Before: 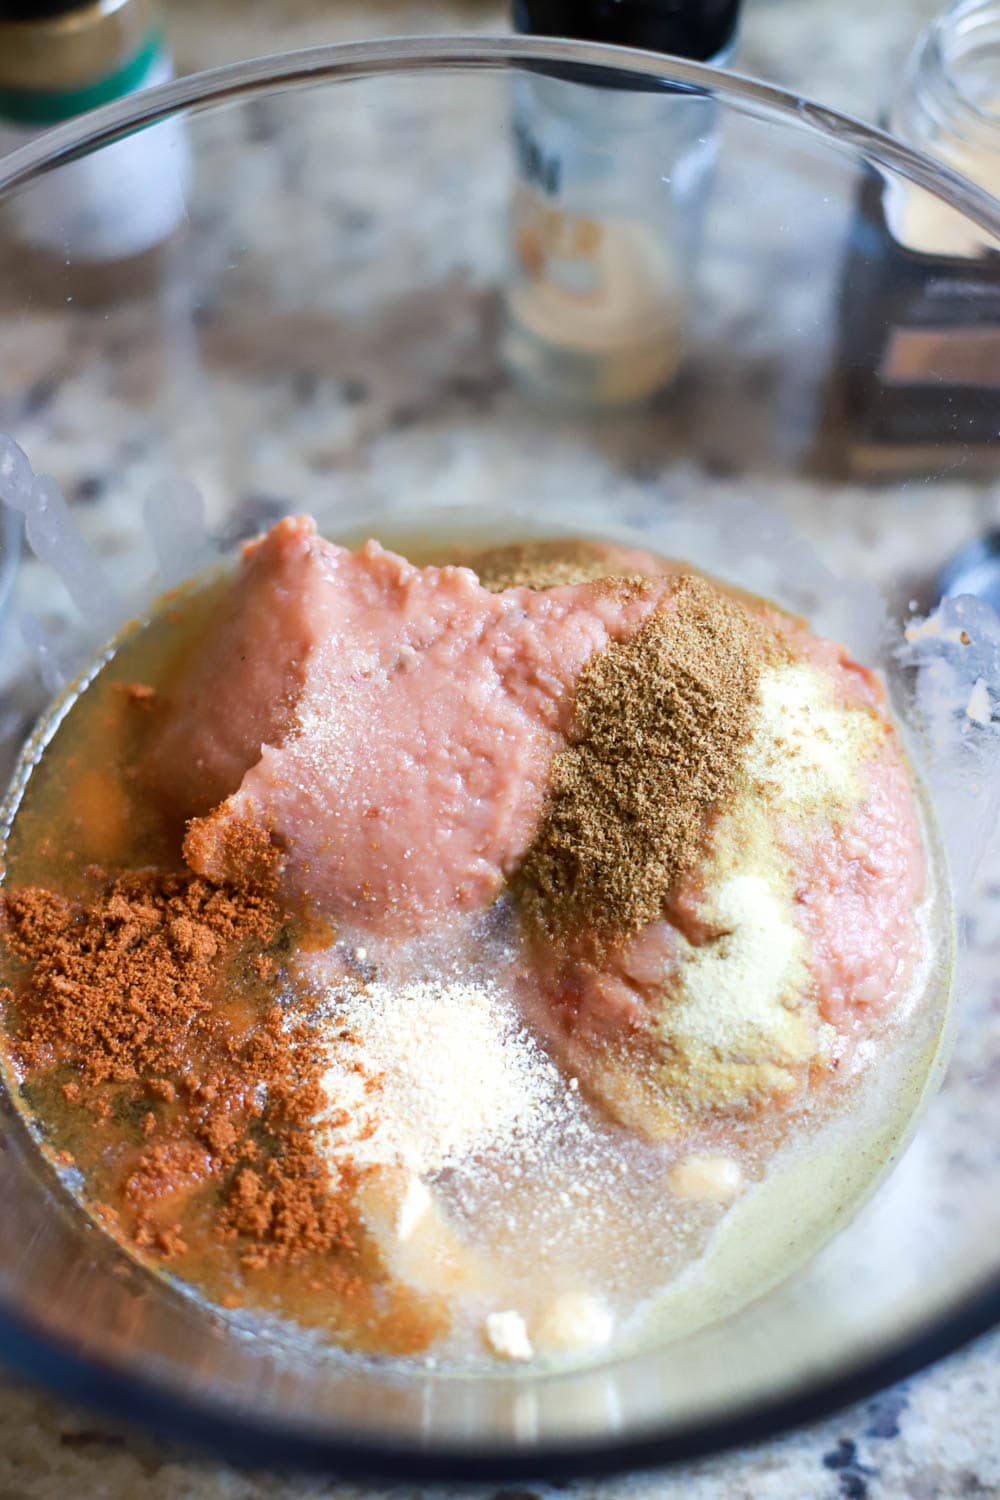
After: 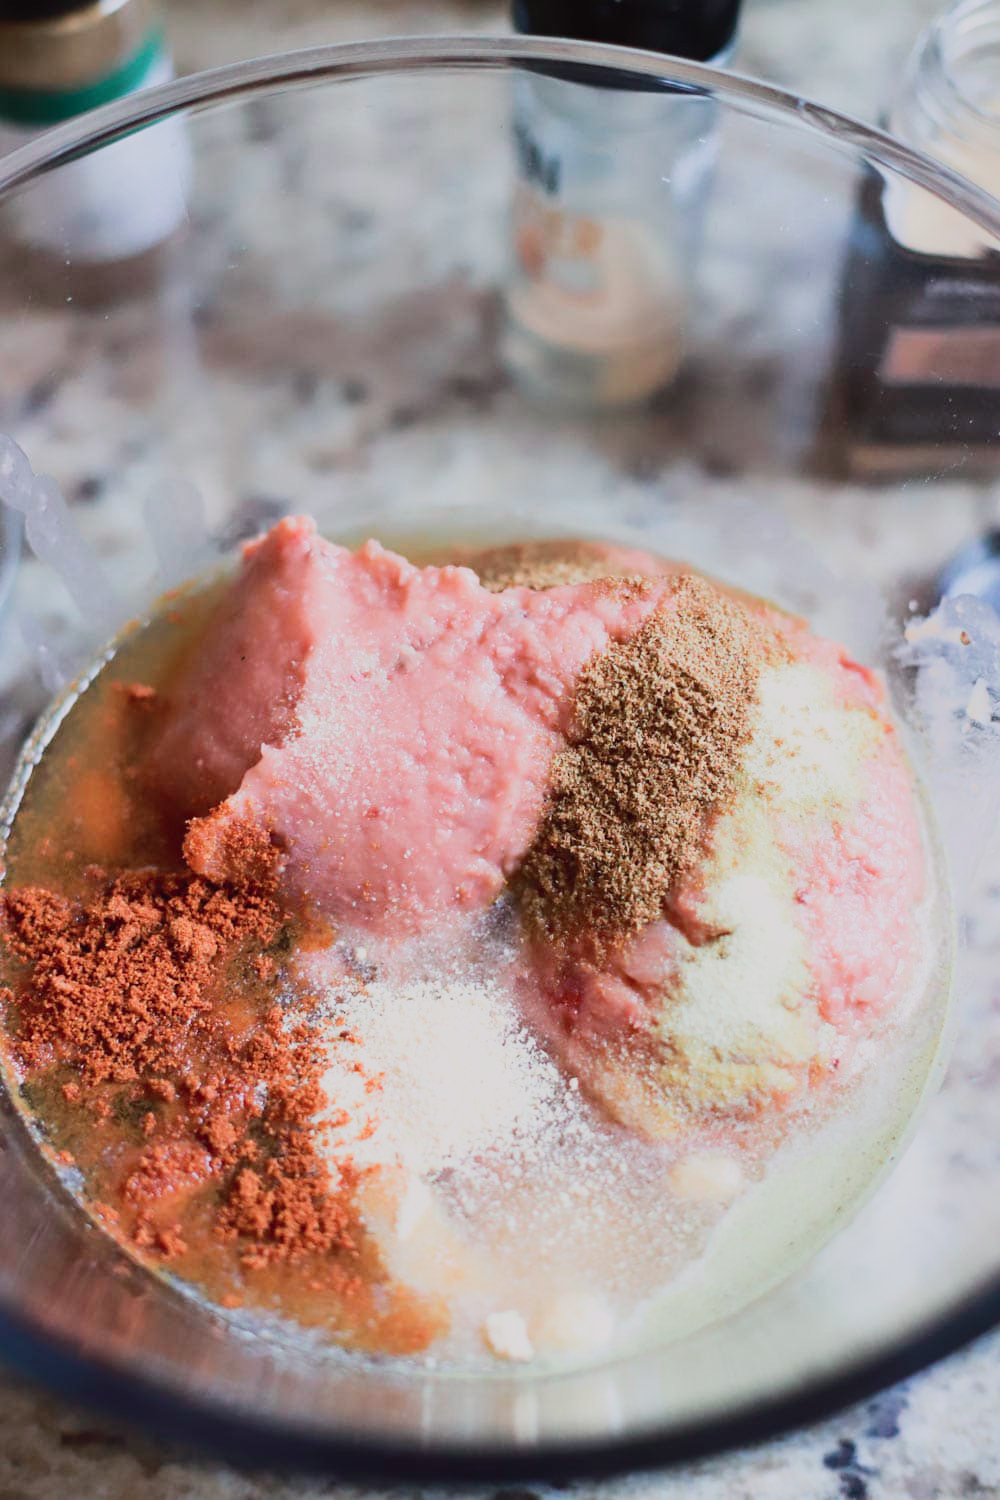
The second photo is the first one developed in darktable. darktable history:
white balance: red 1, blue 1
exposure: compensate highlight preservation false
tone curve: curves: ch0 [(0, 0.023) (0.184, 0.168) (0.491, 0.519) (0.748, 0.765) (1, 0.919)]; ch1 [(0, 0) (0.179, 0.173) (0.322, 0.32) (0.424, 0.424) (0.496, 0.501) (0.563, 0.586) (0.761, 0.803) (1, 1)]; ch2 [(0, 0) (0.434, 0.447) (0.483, 0.487) (0.557, 0.541) (0.697, 0.68) (1, 1)], color space Lab, independent channels, preserve colors none
sigmoid: contrast 1.22, skew 0.65
